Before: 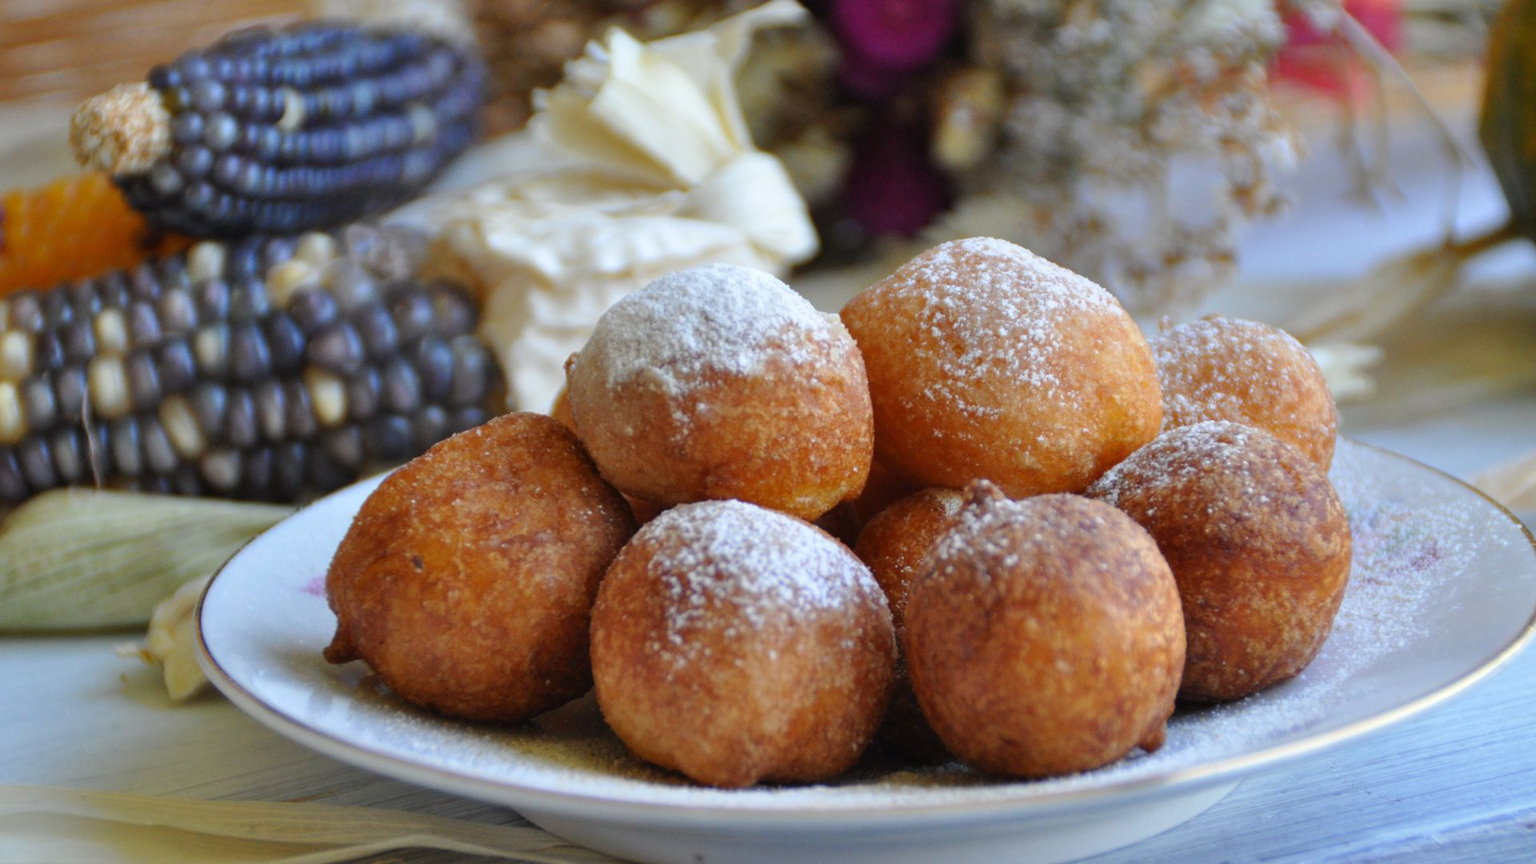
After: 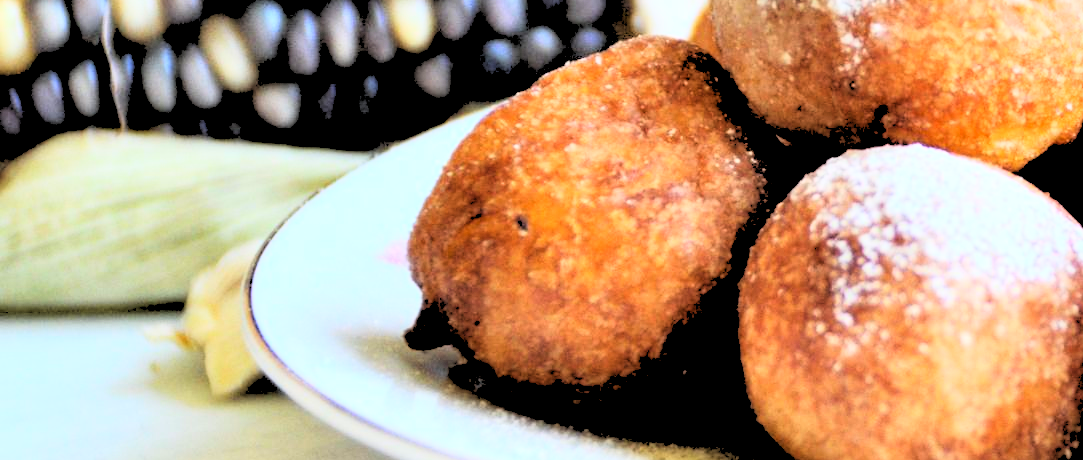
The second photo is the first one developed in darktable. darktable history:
rgb curve: curves: ch0 [(0, 0) (0.21, 0.15) (0.24, 0.21) (0.5, 0.75) (0.75, 0.96) (0.89, 0.99) (1, 1)]; ch1 [(0, 0.02) (0.21, 0.13) (0.25, 0.2) (0.5, 0.67) (0.75, 0.9) (0.89, 0.97) (1, 1)]; ch2 [(0, 0.02) (0.21, 0.13) (0.25, 0.2) (0.5, 0.67) (0.75, 0.9) (0.89, 0.97) (1, 1)], compensate middle gray true
rgb levels: levels [[0.027, 0.429, 0.996], [0, 0.5, 1], [0, 0.5, 1]]
crop: top 44.483%, right 43.593%, bottom 12.892%
